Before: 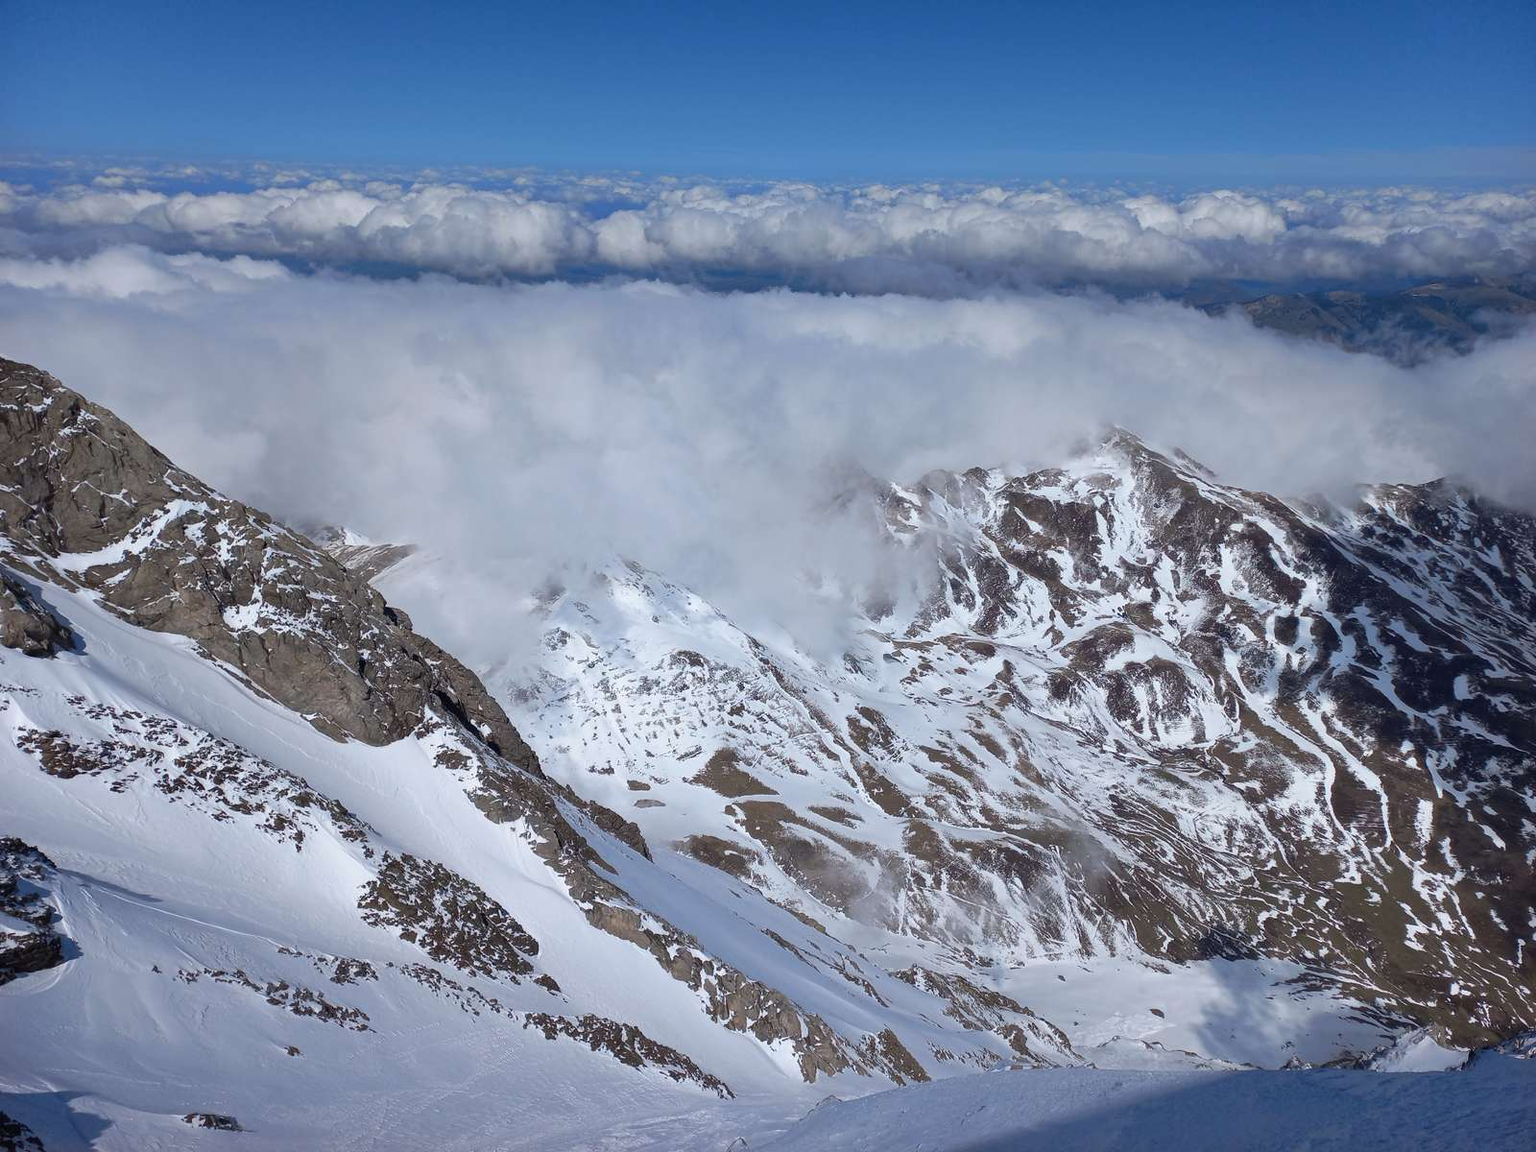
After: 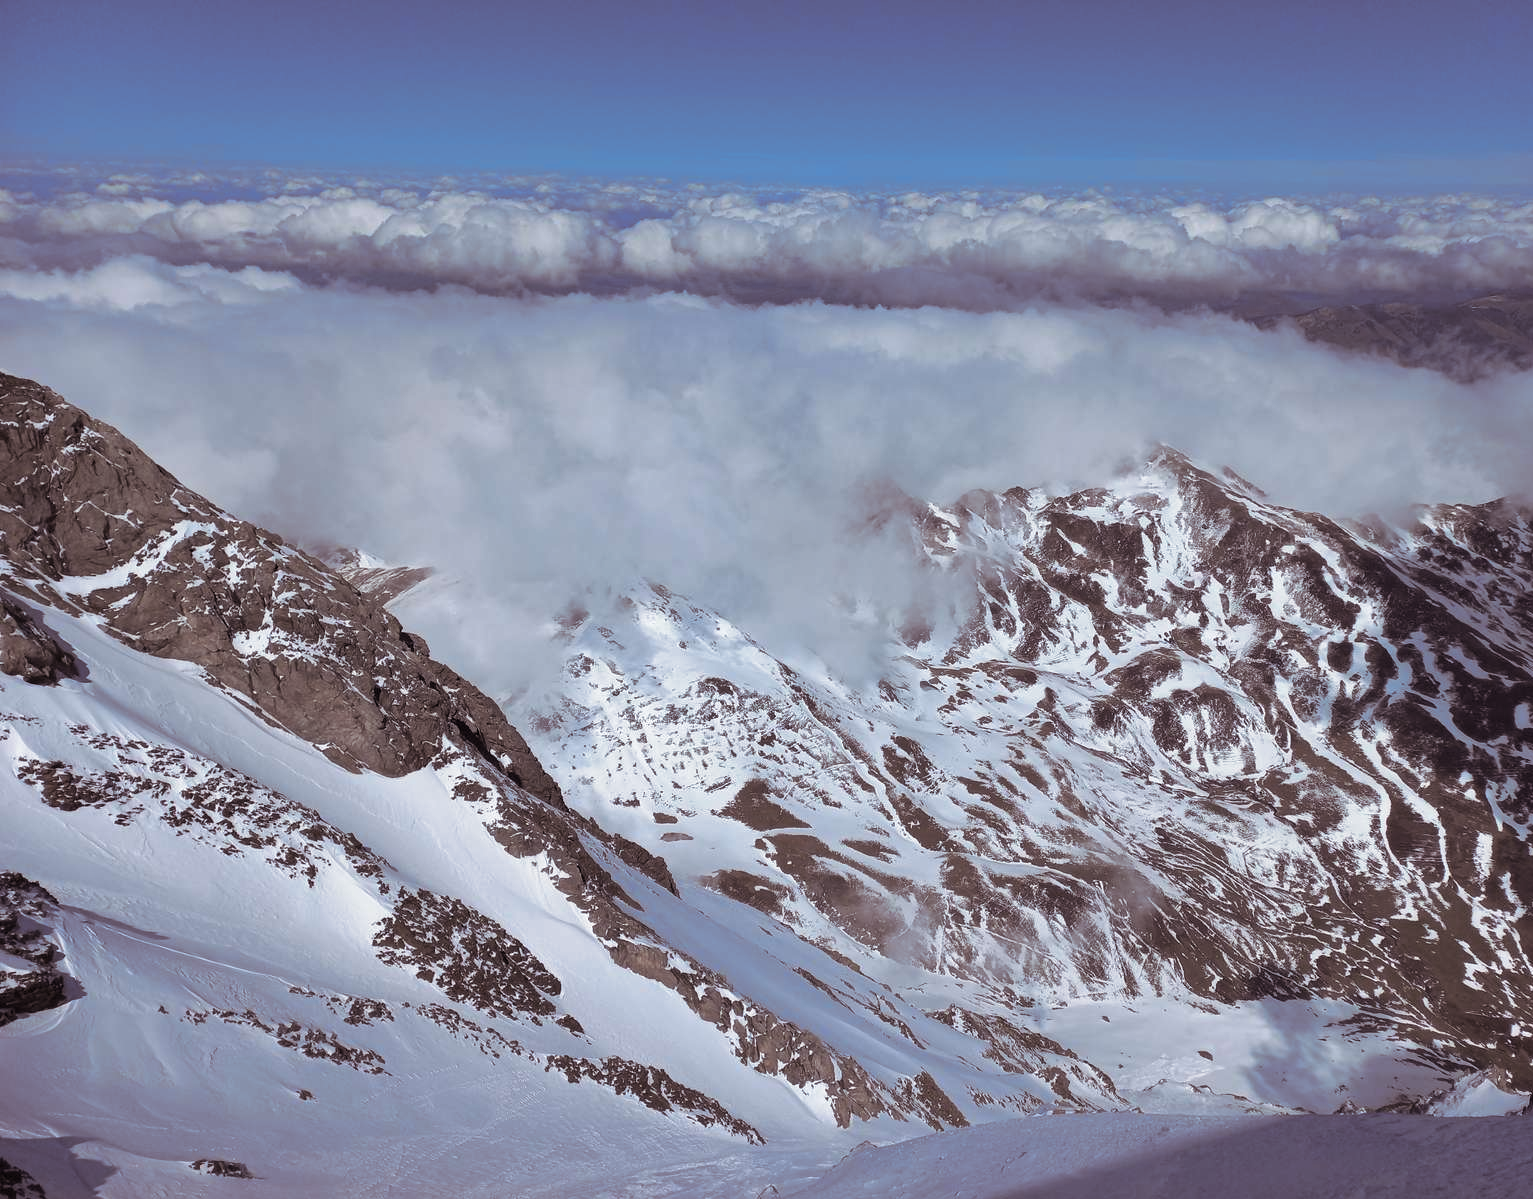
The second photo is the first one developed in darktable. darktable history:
split-toning: shadows › saturation 0.24, highlights › hue 54°, highlights › saturation 0.24
shadows and highlights: shadows 12, white point adjustment 1.2, soften with gaussian
crop: right 4.126%, bottom 0.031%
